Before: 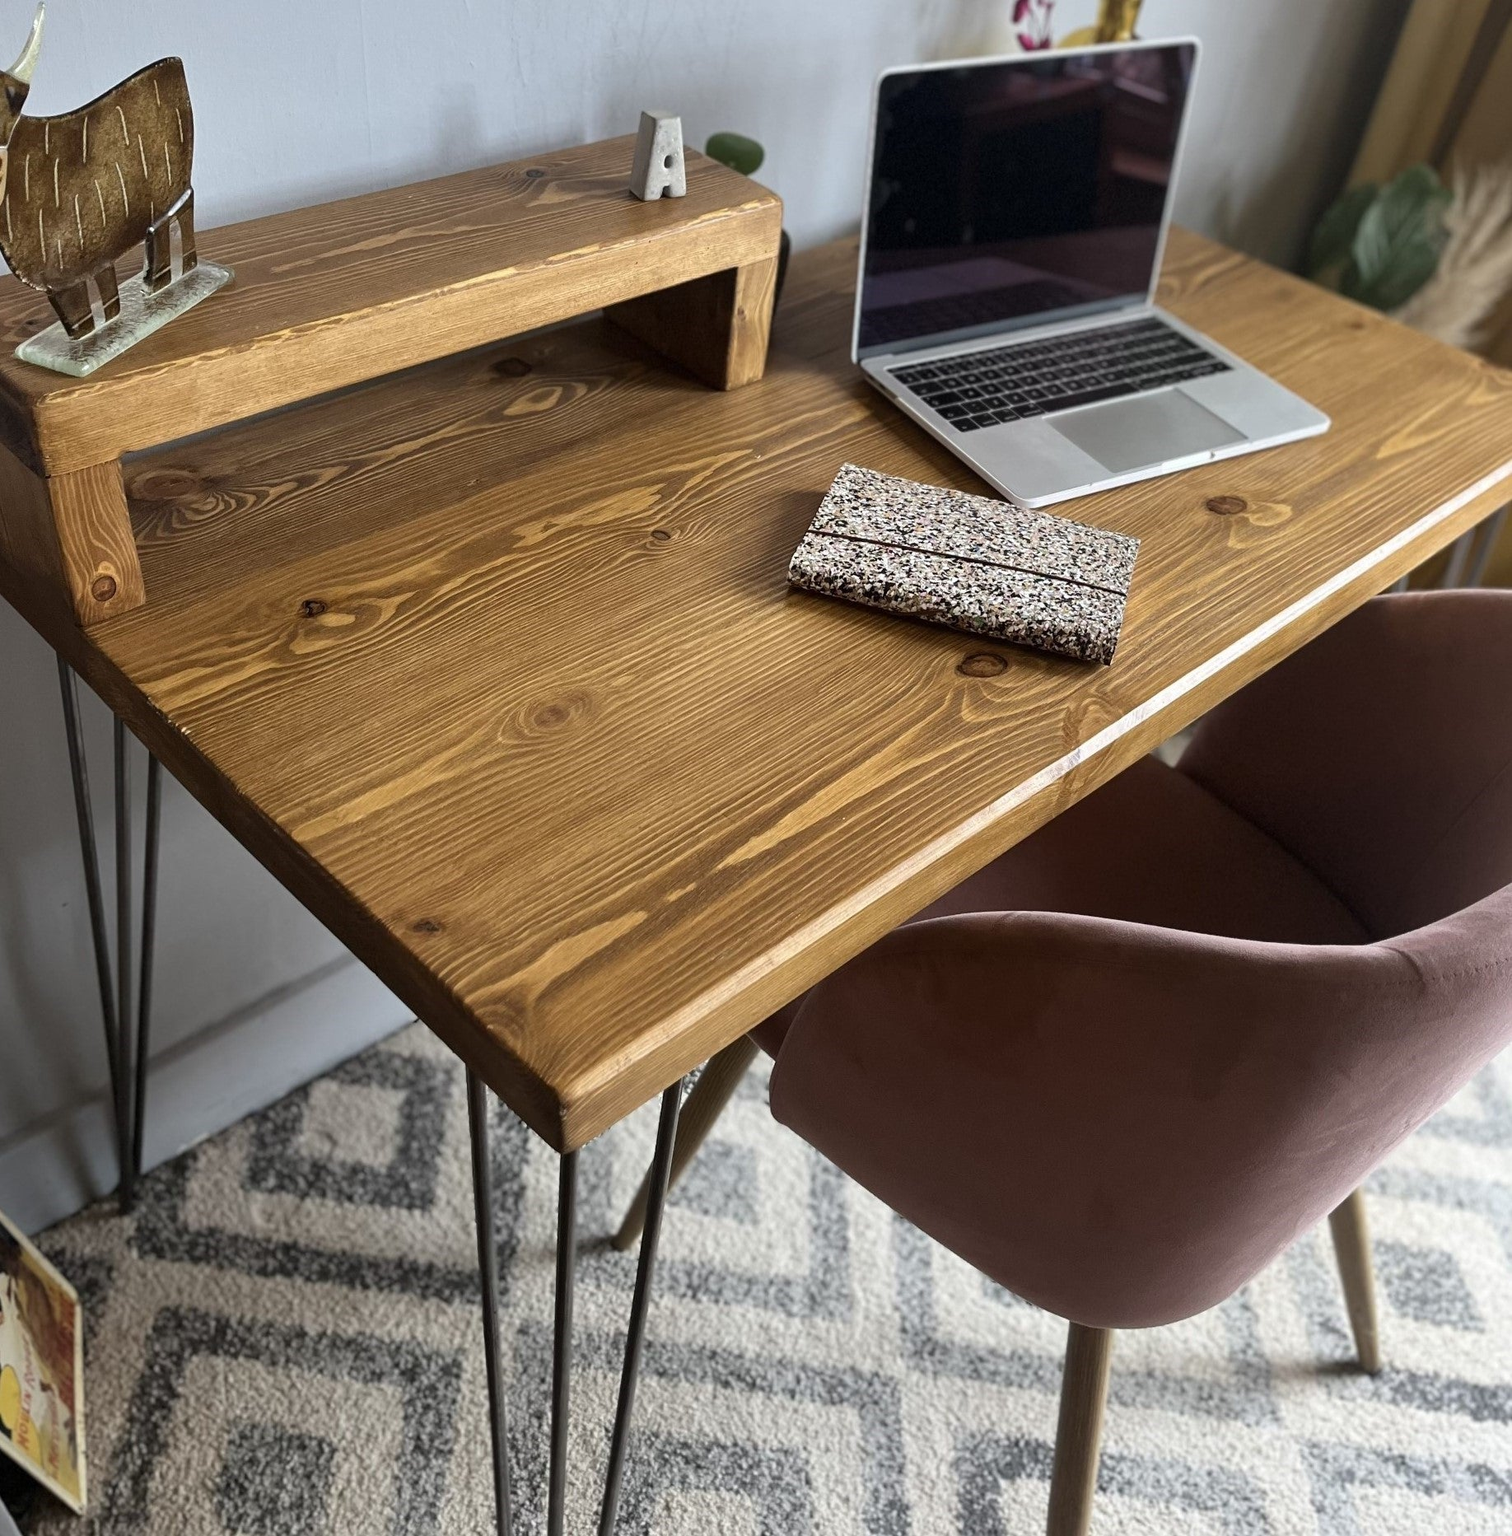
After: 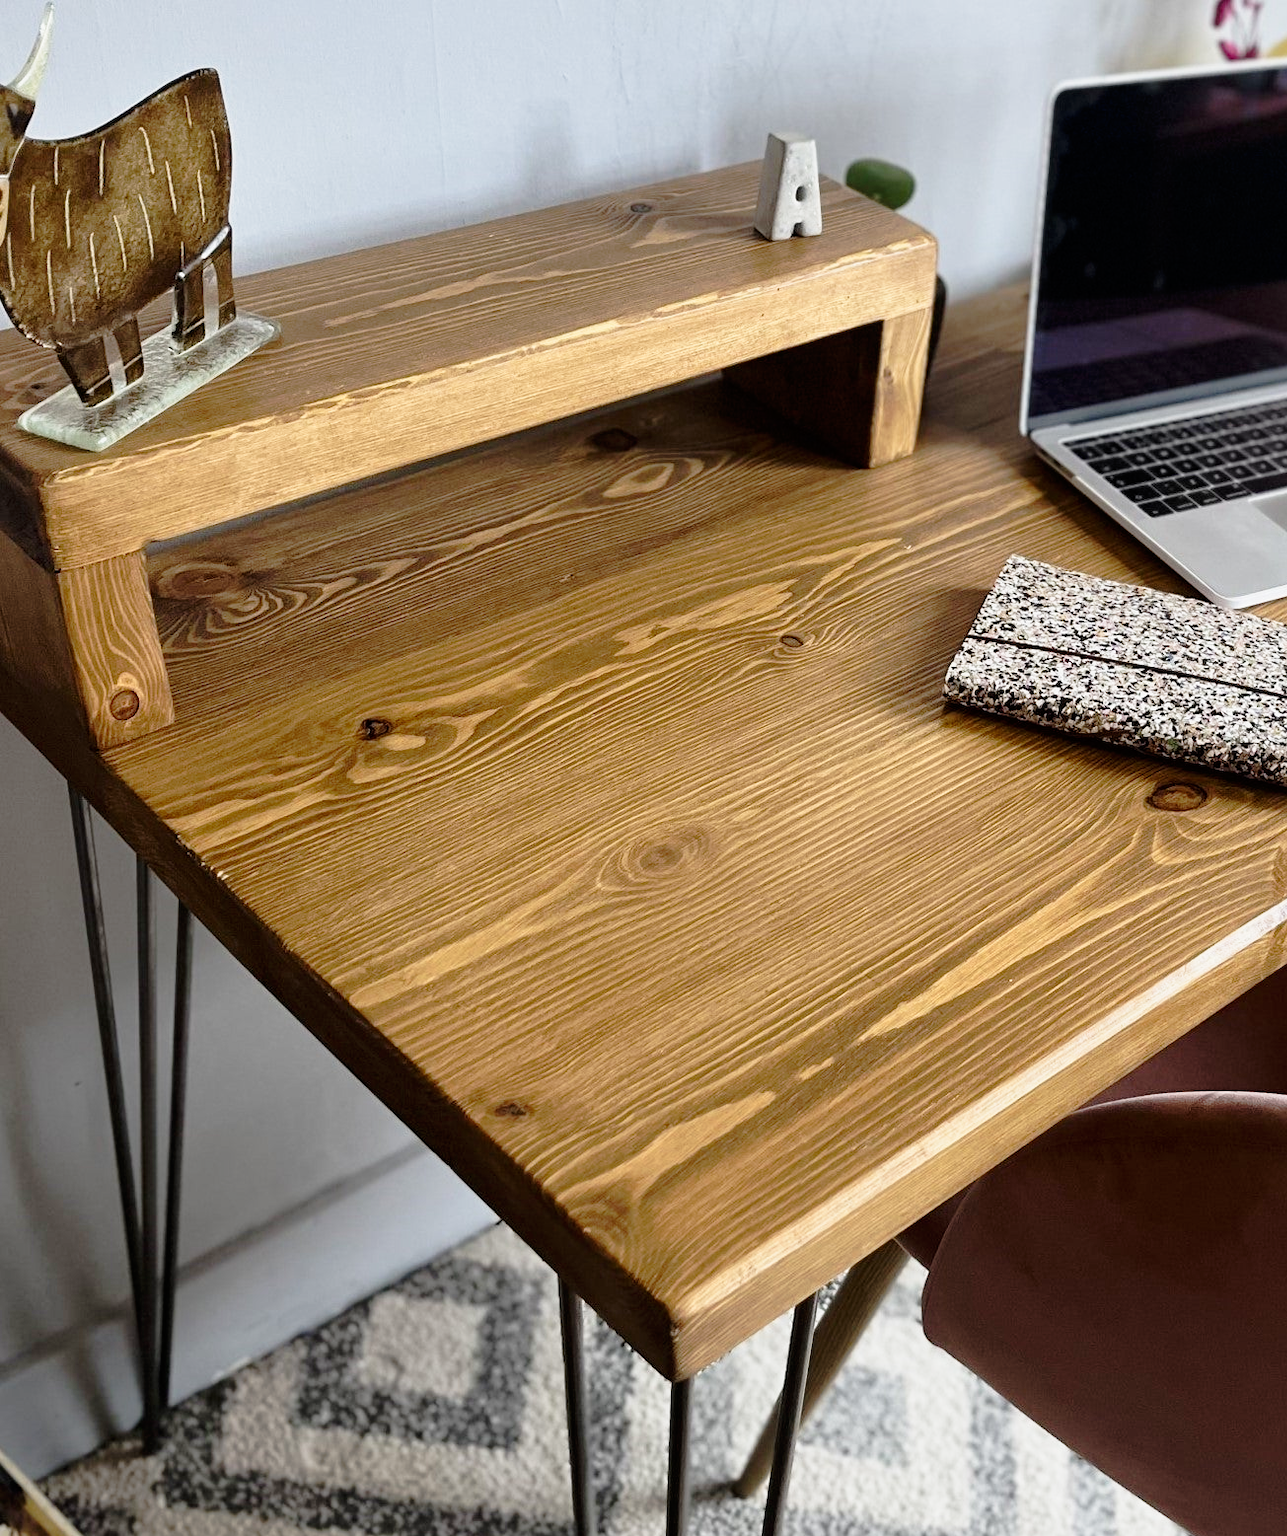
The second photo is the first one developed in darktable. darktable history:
tone curve: curves: ch0 [(0, 0) (0.062, 0.023) (0.168, 0.142) (0.359, 0.44) (0.469, 0.544) (0.634, 0.722) (0.839, 0.909) (0.998, 0.978)]; ch1 [(0, 0) (0.437, 0.453) (0.472, 0.47) (0.502, 0.504) (0.527, 0.546) (0.568, 0.619) (0.608, 0.665) (0.669, 0.748) (0.859, 0.899) (1, 1)]; ch2 [(0, 0) (0.33, 0.301) (0.421, 0.443) (0.473, 0.501) (0.504, 0.504) (0.535, 0.564) (0.575, 0.625) (0.608, 0.676) (1, 1)], preserve colors none
crop: right 28.881%, bottom 16.505%
